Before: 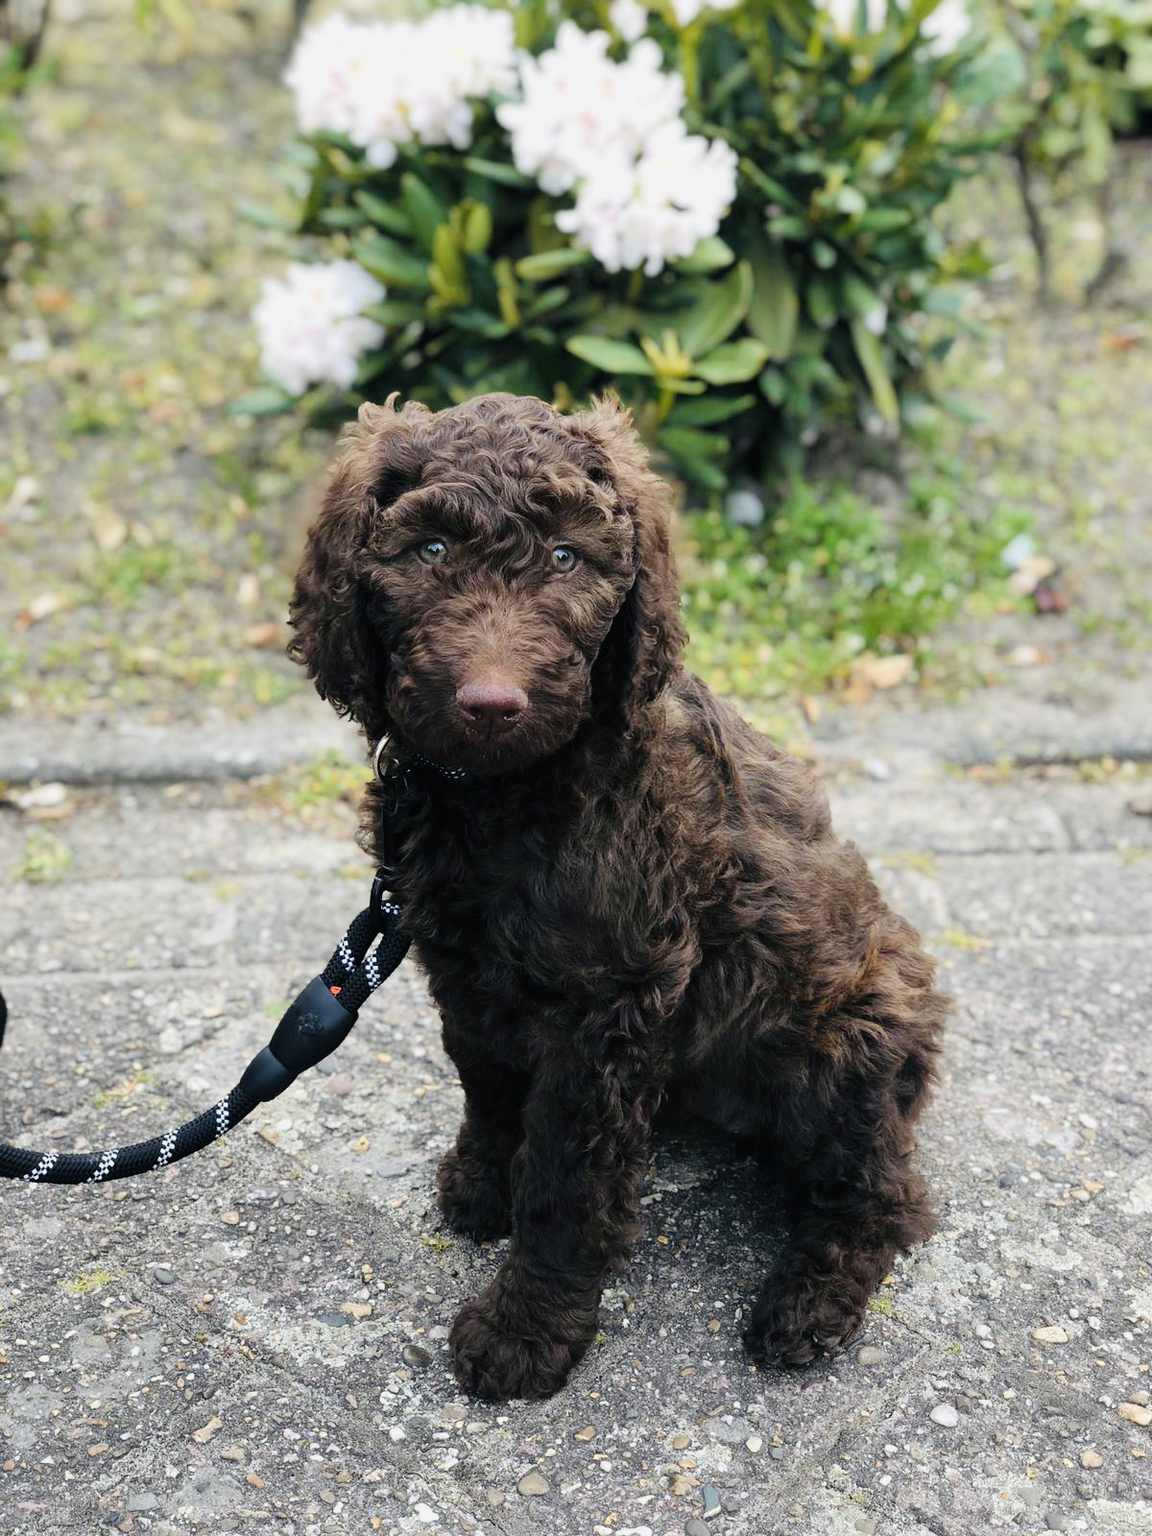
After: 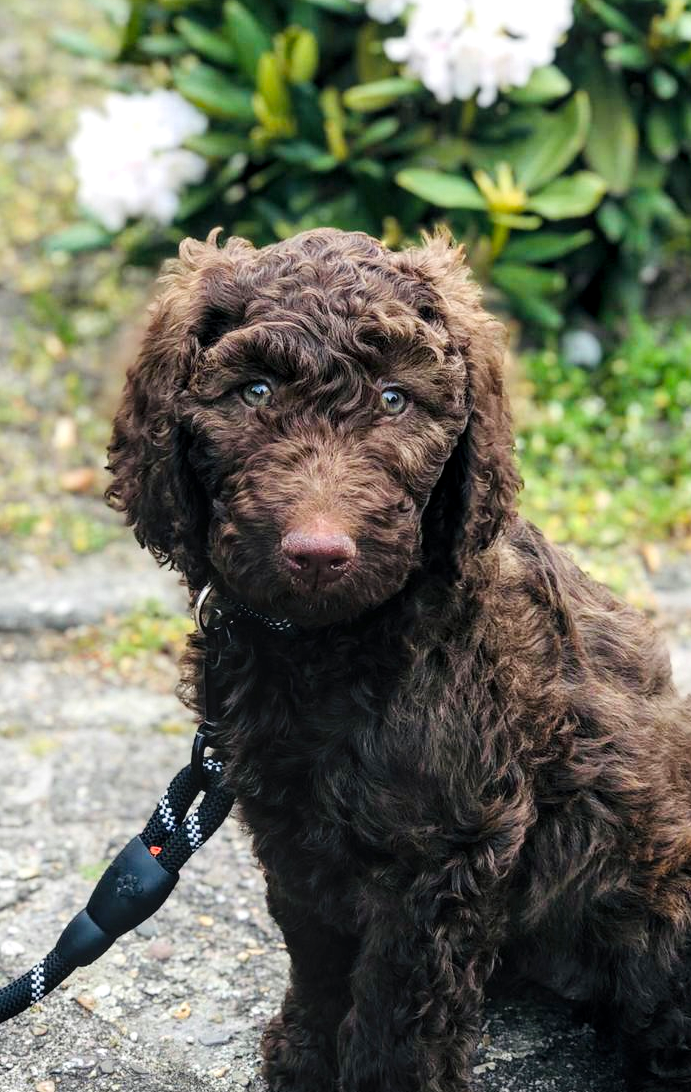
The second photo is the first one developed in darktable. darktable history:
local contrast: detail 130%
crop: left 16.203%, top 11.319%, right 26.197%, bottom 20.379%
exposure: exposure 0.233 EV, compensate highlight preservation false
